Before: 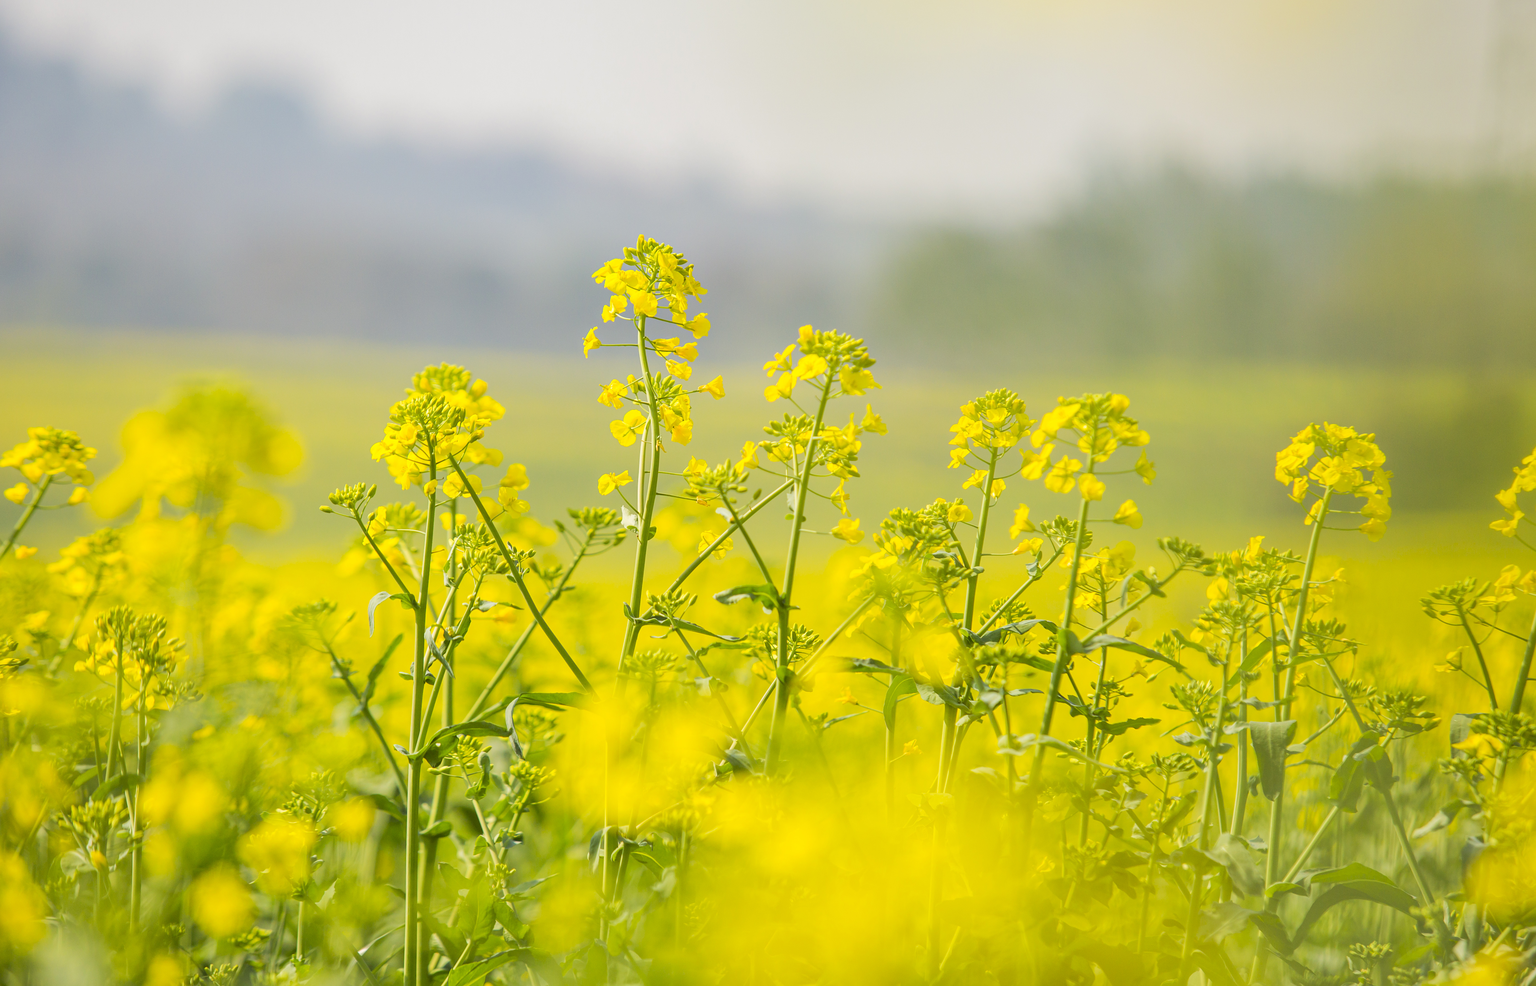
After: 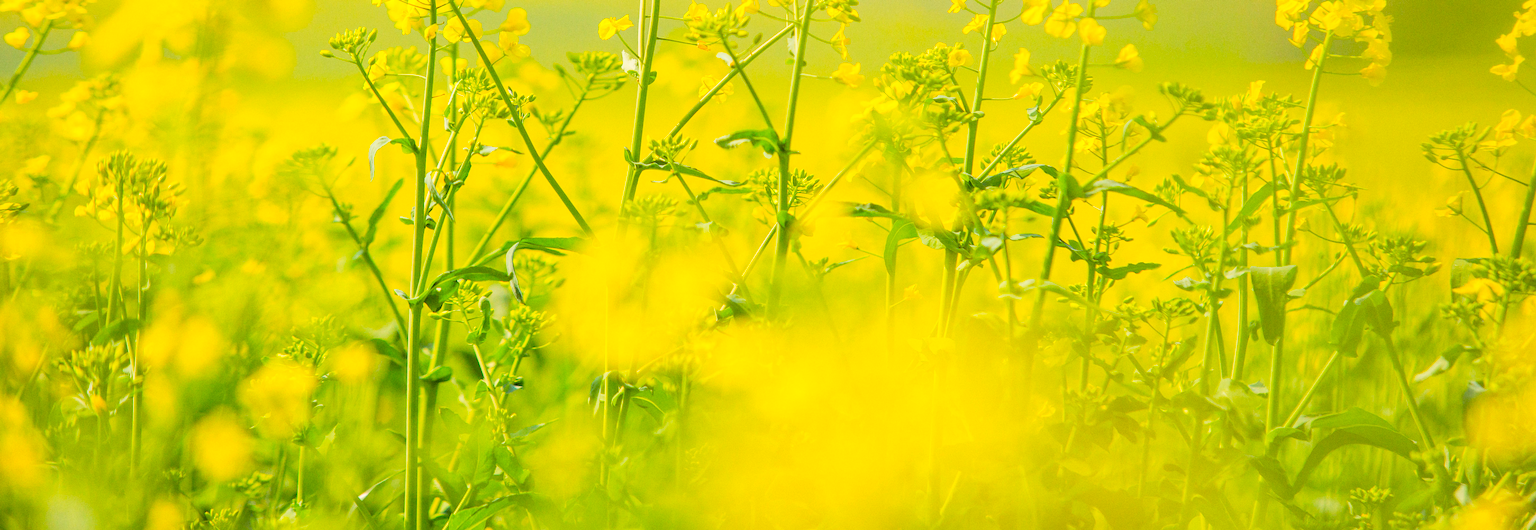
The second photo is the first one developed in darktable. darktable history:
color balance: output saturation 120%
rgb levels: levels [[0.027, 0.429, 0.996], [0, 0.5, 1], [0, 0.5, 1]]
crop and rotate: top 46.237%
grain: on, module defaults
